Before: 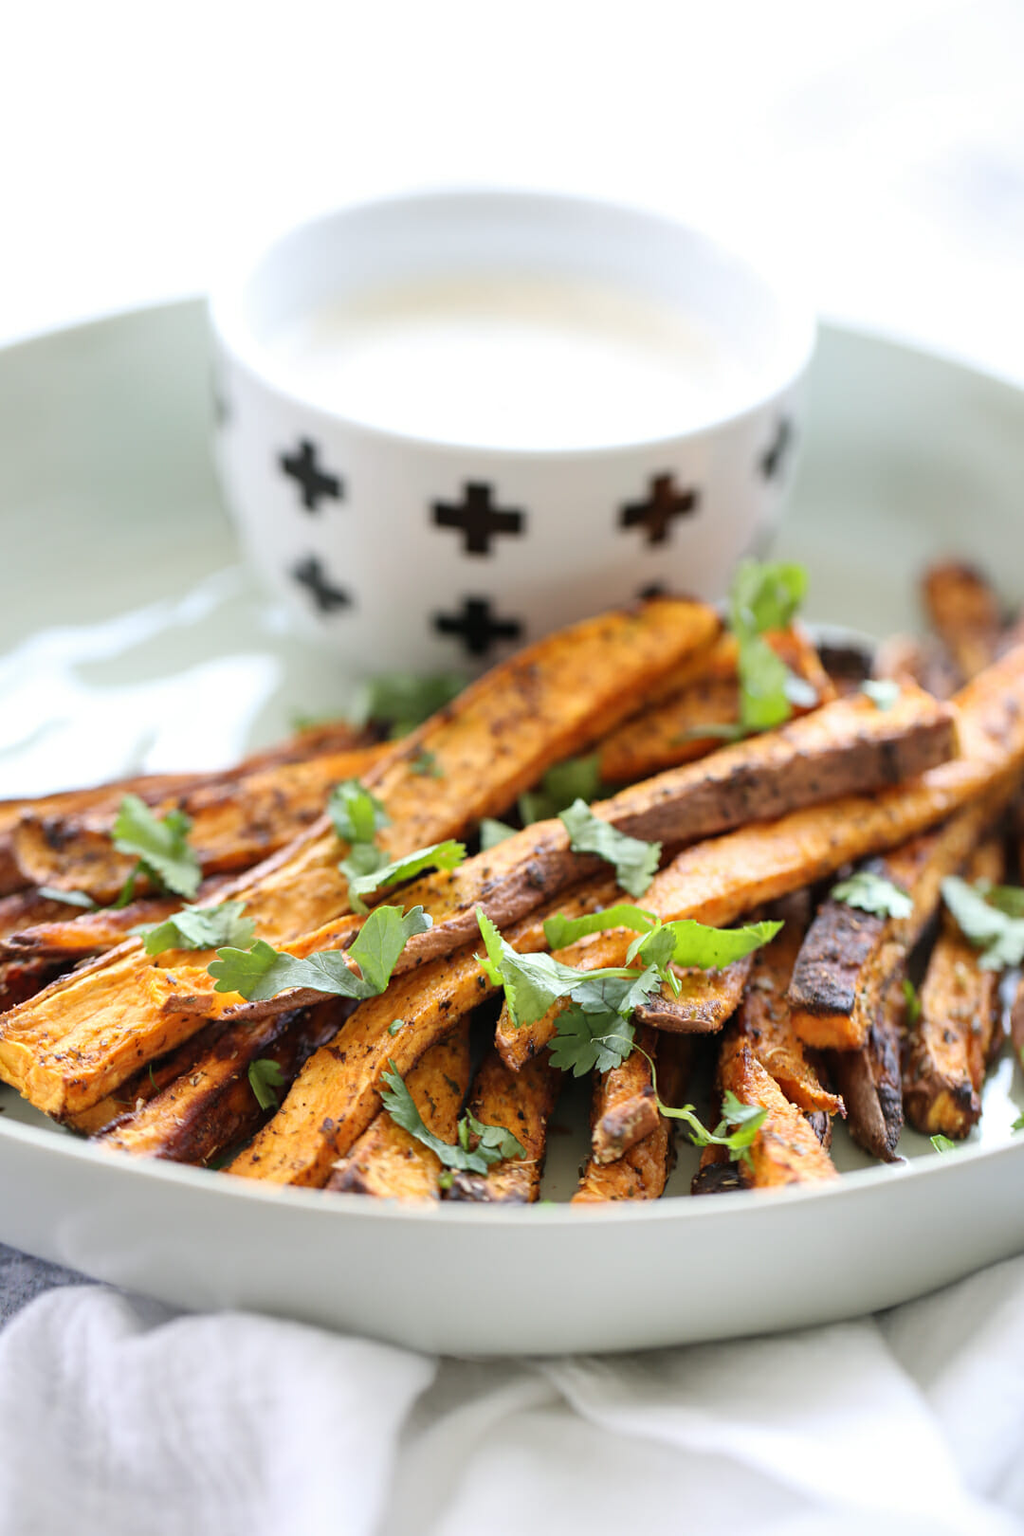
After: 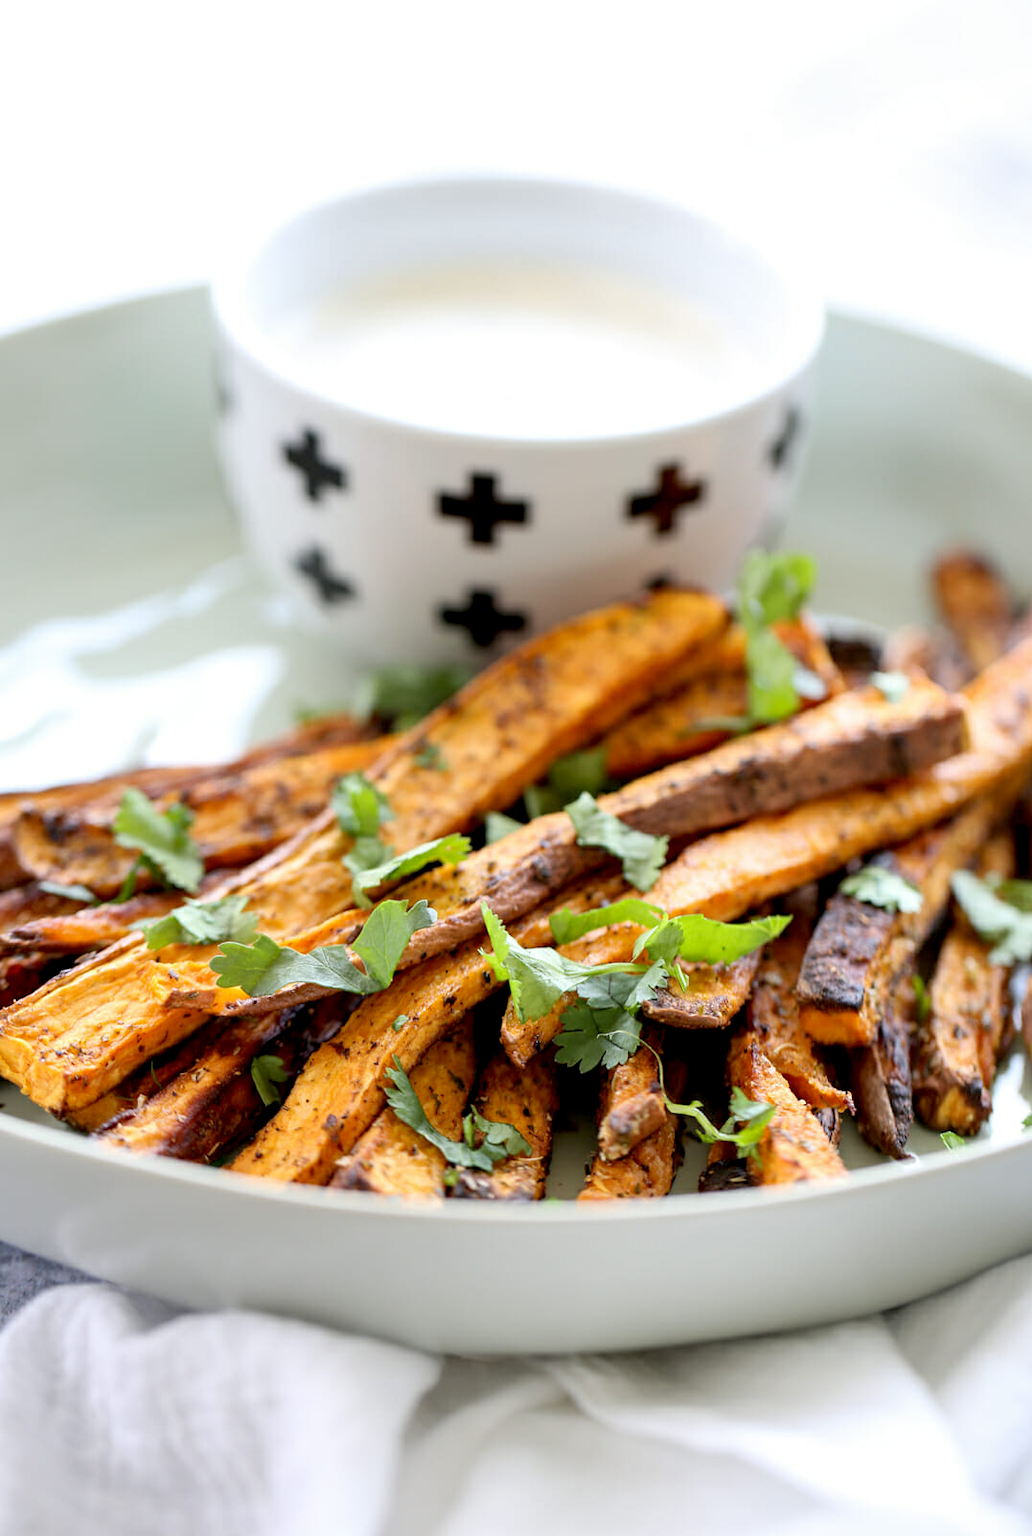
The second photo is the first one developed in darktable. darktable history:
crop: top 0.999%, right 0.099%
exposure: black level correction 0.011, compensate exposure bias true, compensate highlight preservation false
